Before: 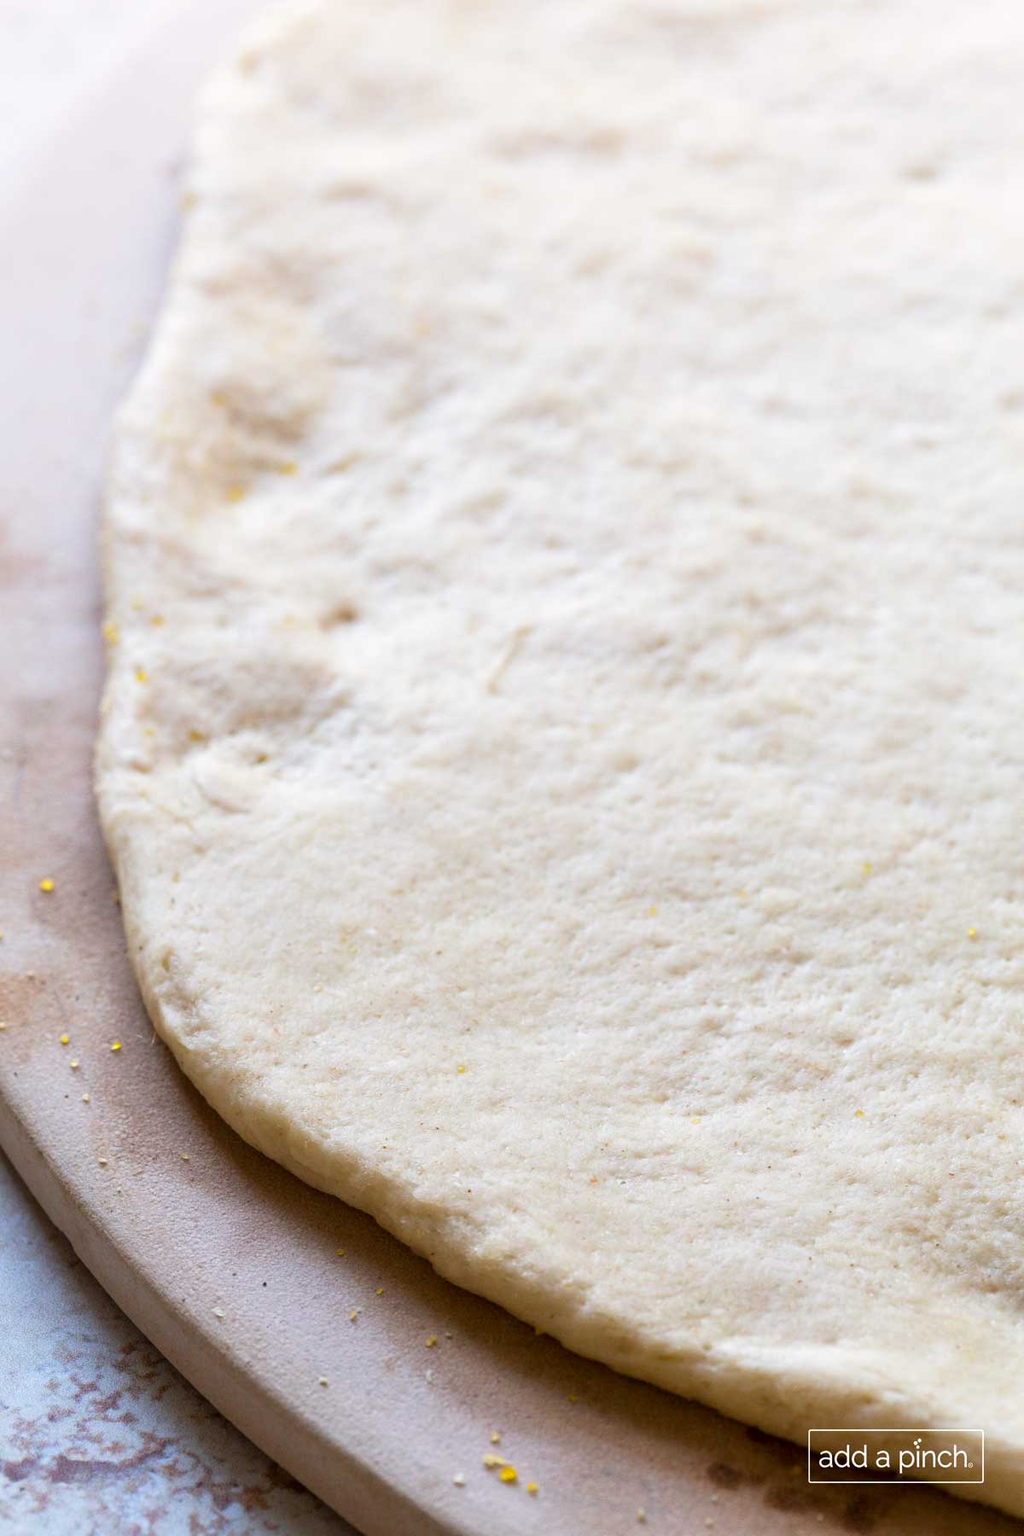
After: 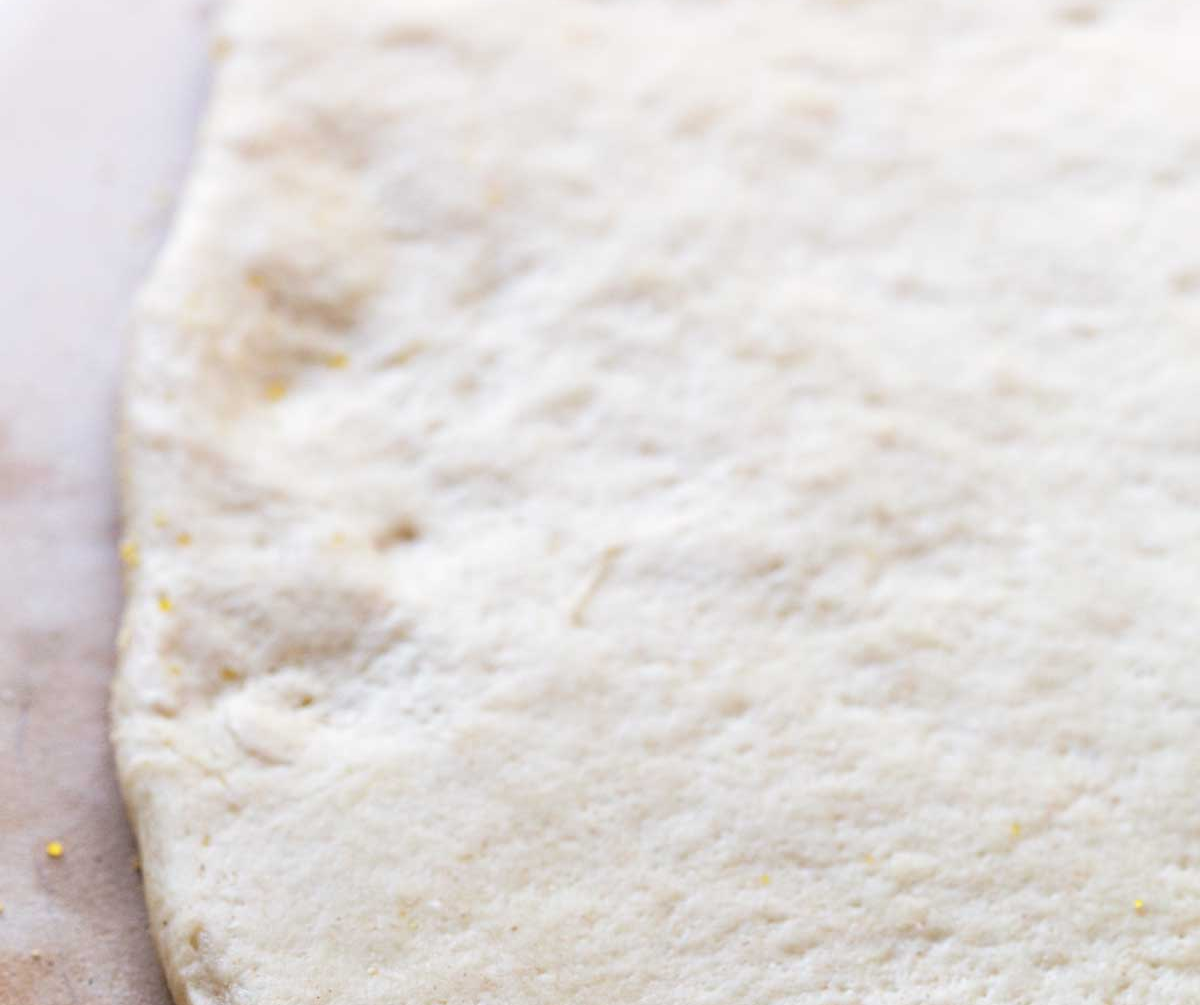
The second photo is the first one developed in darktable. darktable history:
crop and rotate: top 10.447%, bottom 33.719%
